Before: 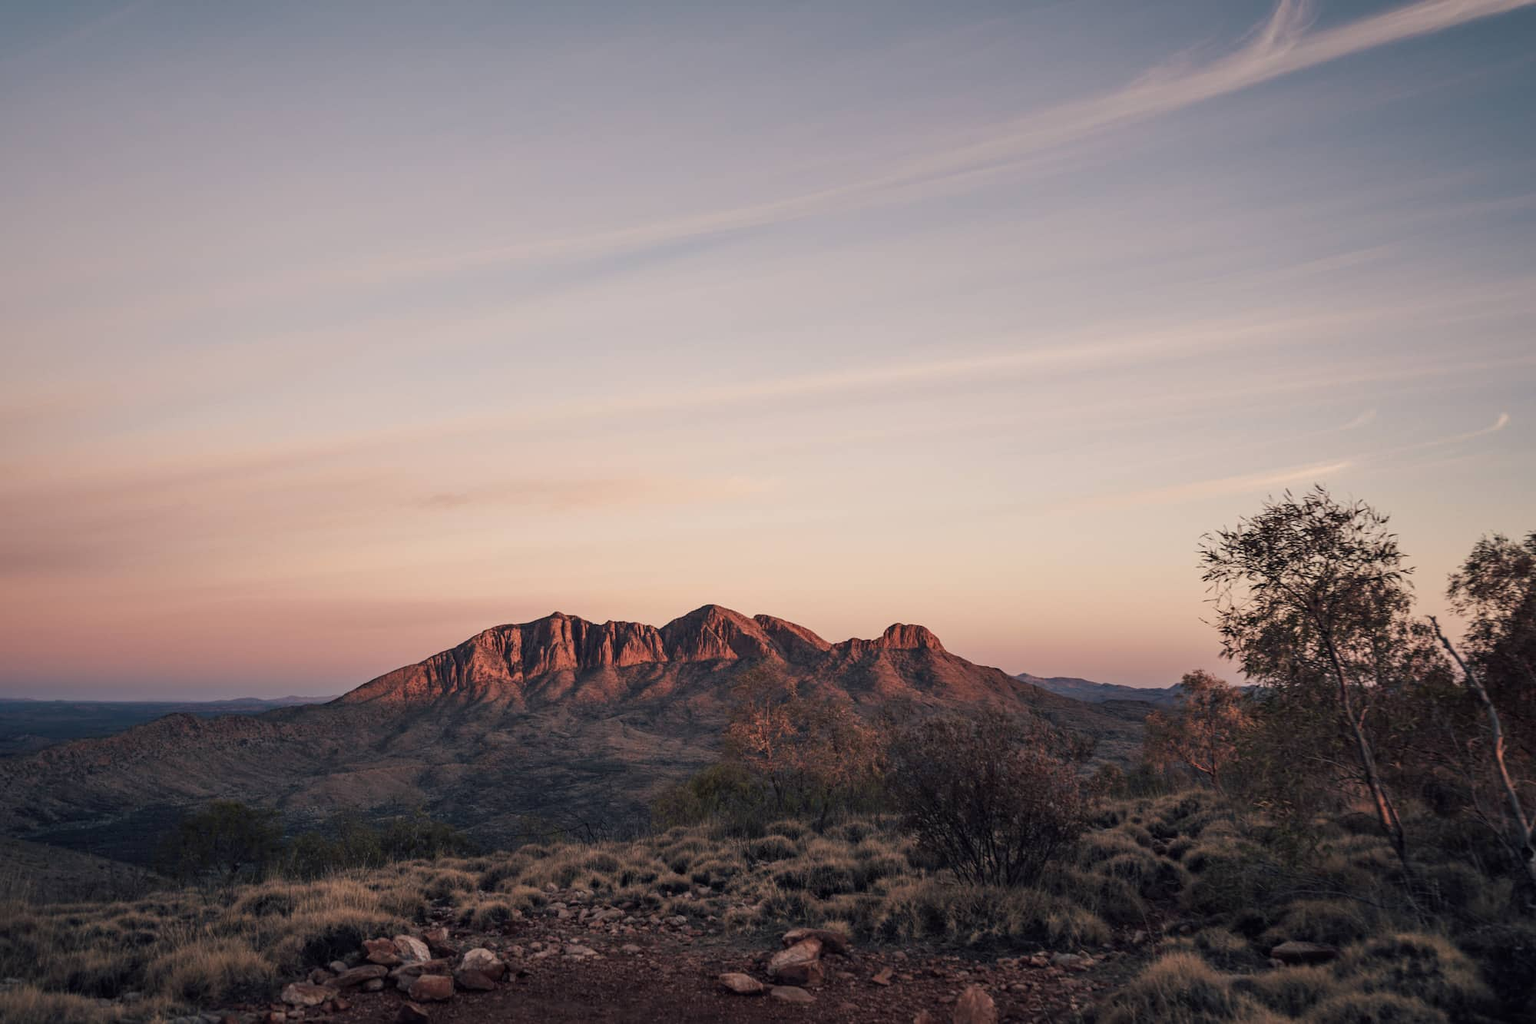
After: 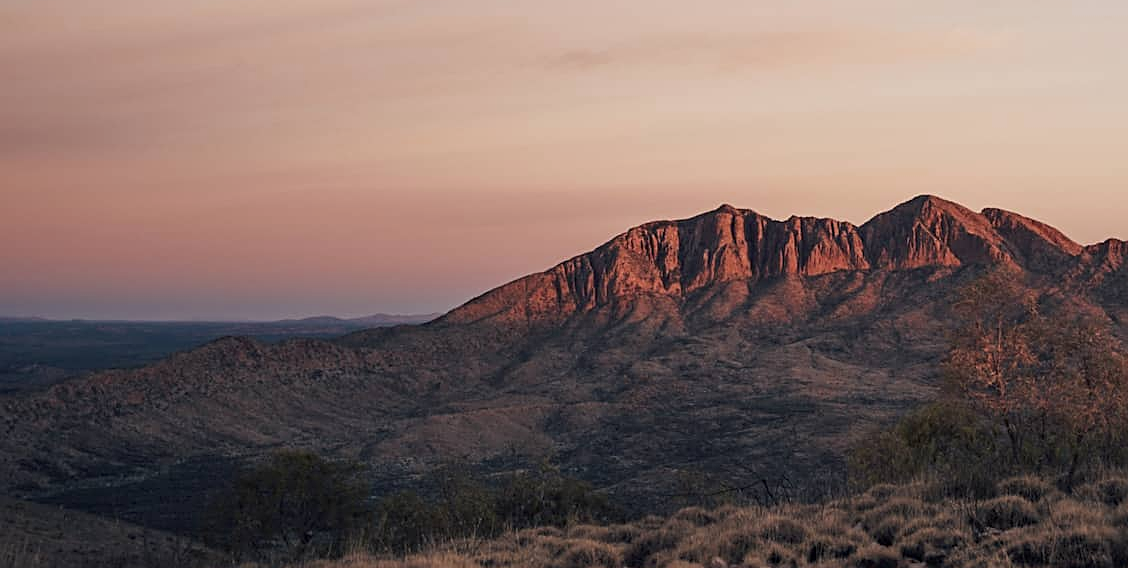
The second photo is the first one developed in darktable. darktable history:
sharpen: on, module defaults
crop: top 44.483%, right 43.593%, bottom 12.892%
color zones: curves: ch0 [(0, 0.444) (0.143, 0.442) (0.286, 0.441) (0.429, 0.441) (0.571, 0.441) (0.714, 0.441) (0.857, 0.442) (1, 0.444)]
